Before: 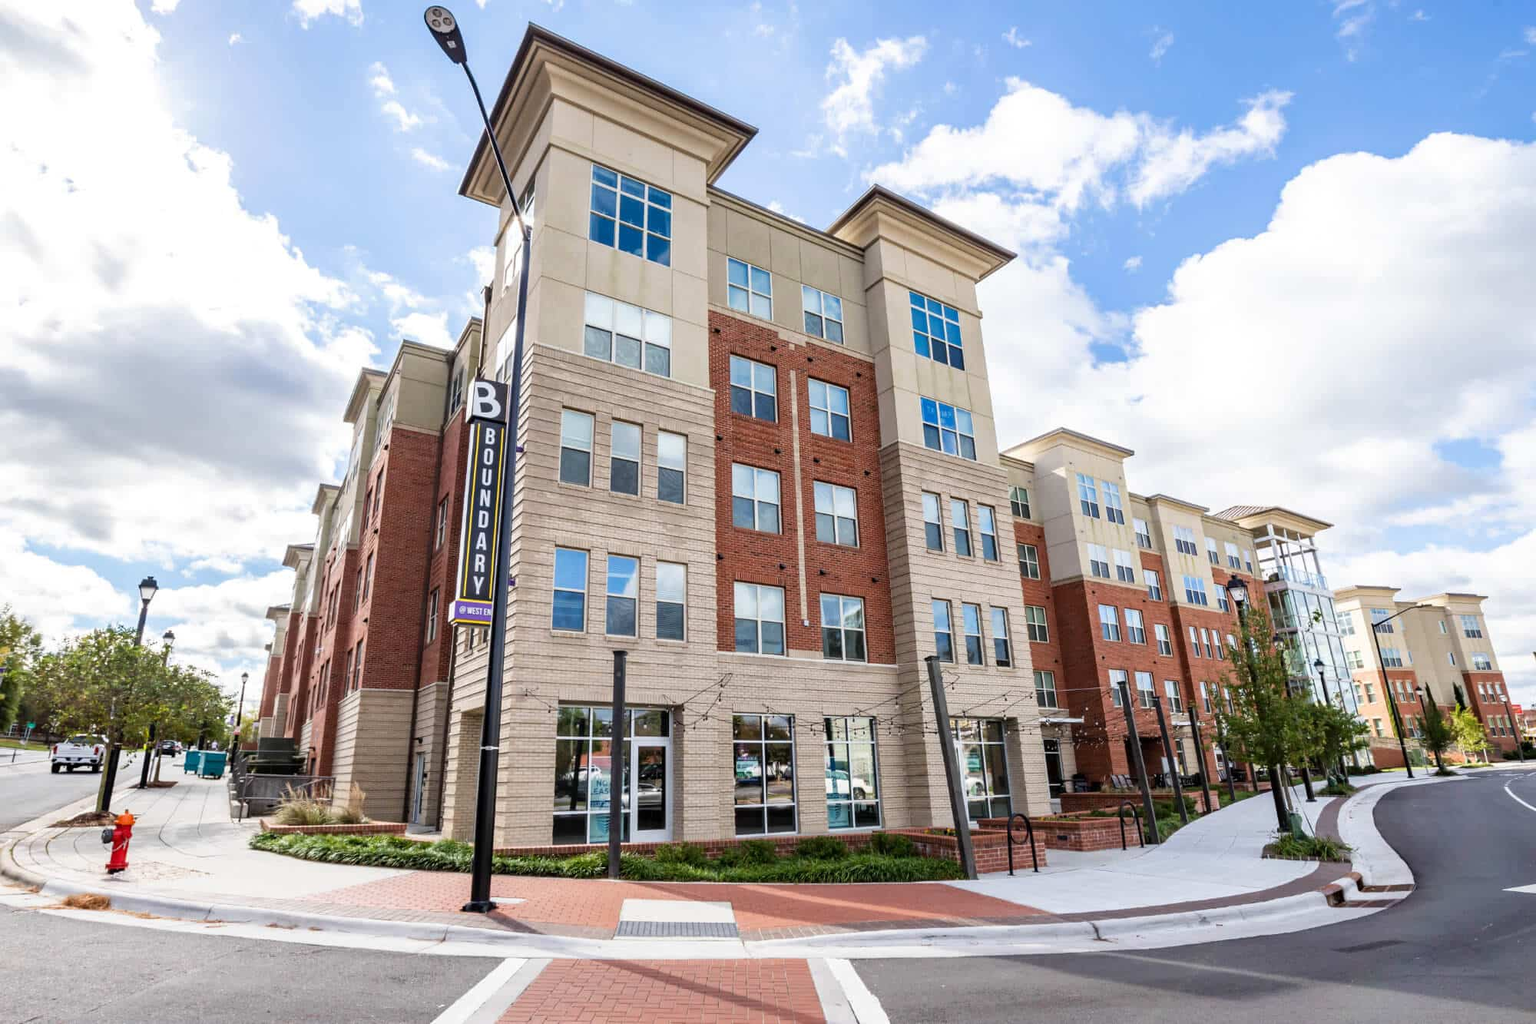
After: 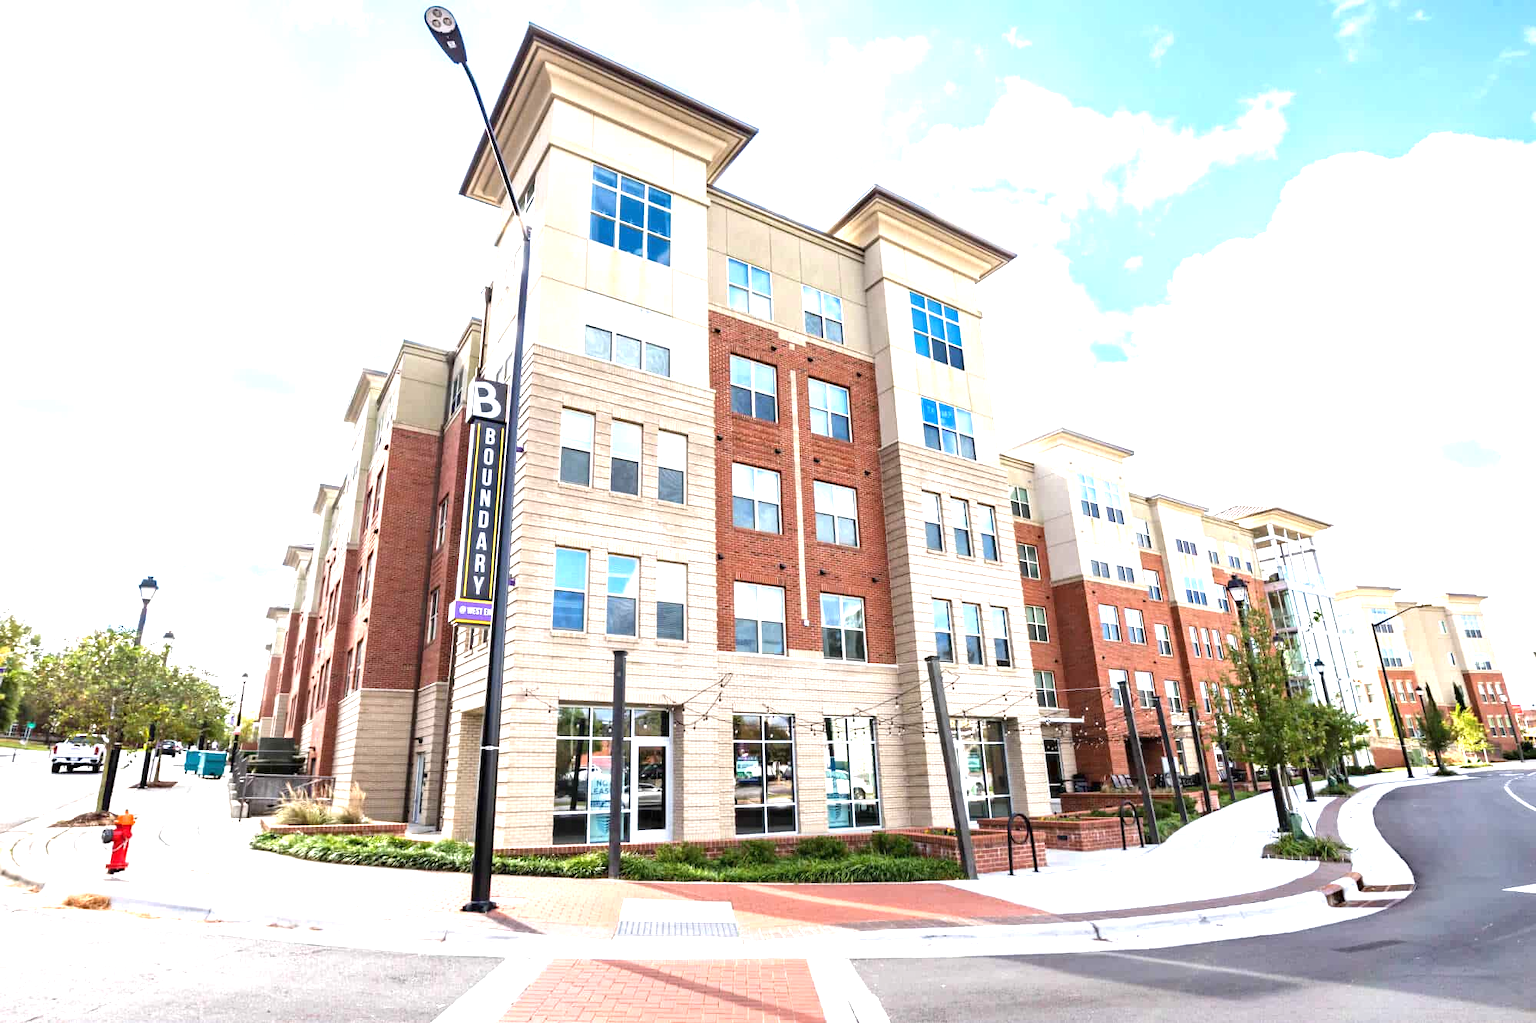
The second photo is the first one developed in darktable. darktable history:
exposure: black level correction 0, exposure 1.171 EV, compensate exposure bias true, compensate highlight preservation false
levels: black 0.097%
